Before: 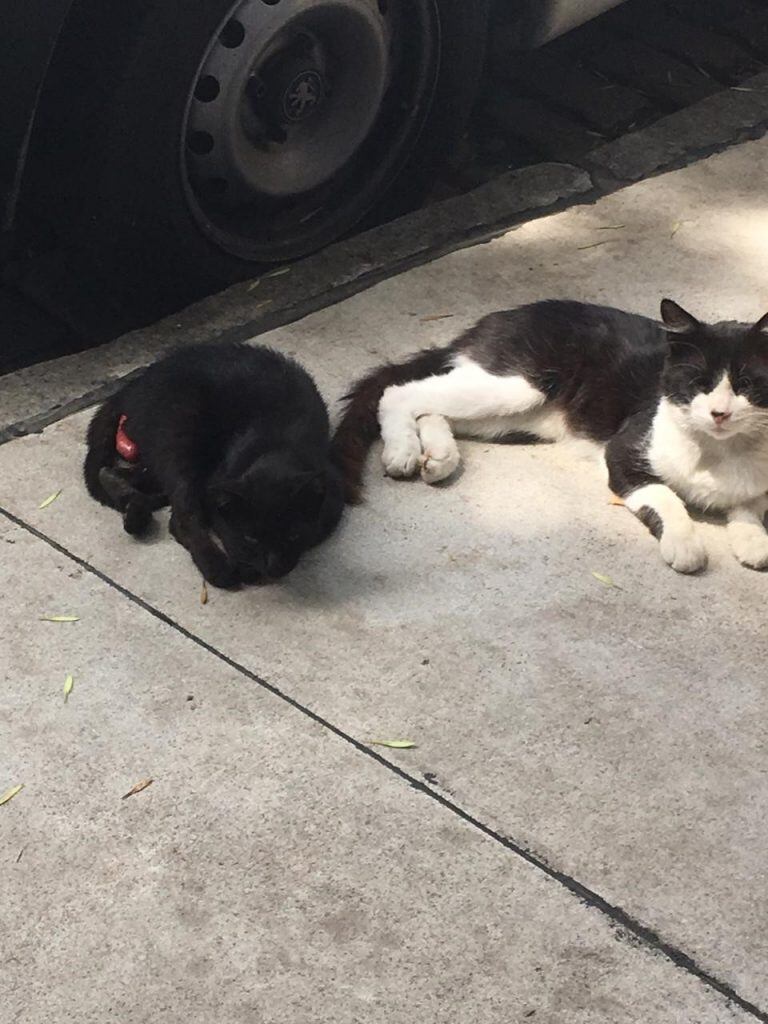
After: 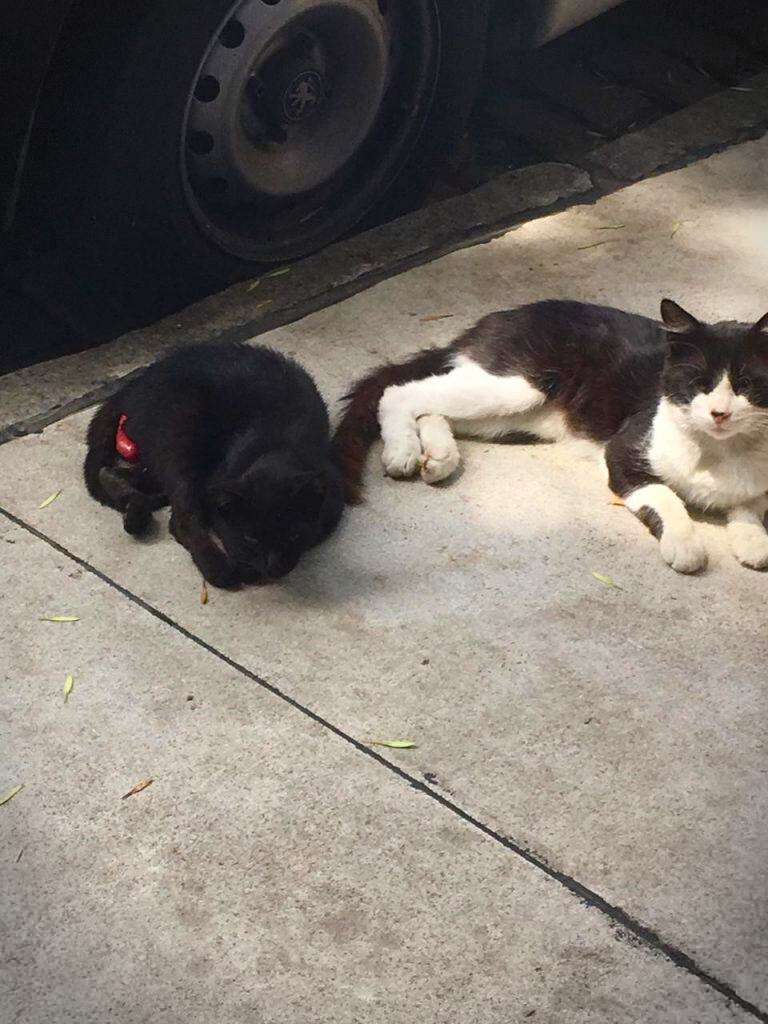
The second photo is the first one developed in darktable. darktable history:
vignetting: fall-off start 87.03%, automatic ratio true, dithering 8-bit output, unbound false
color balance rgb: perceptual saturation grading › global saturation 20%, perceptual saturation grading › highlights -14.353%, perceptual saturation grading › shadows 49.783%, global vibrance 20%
